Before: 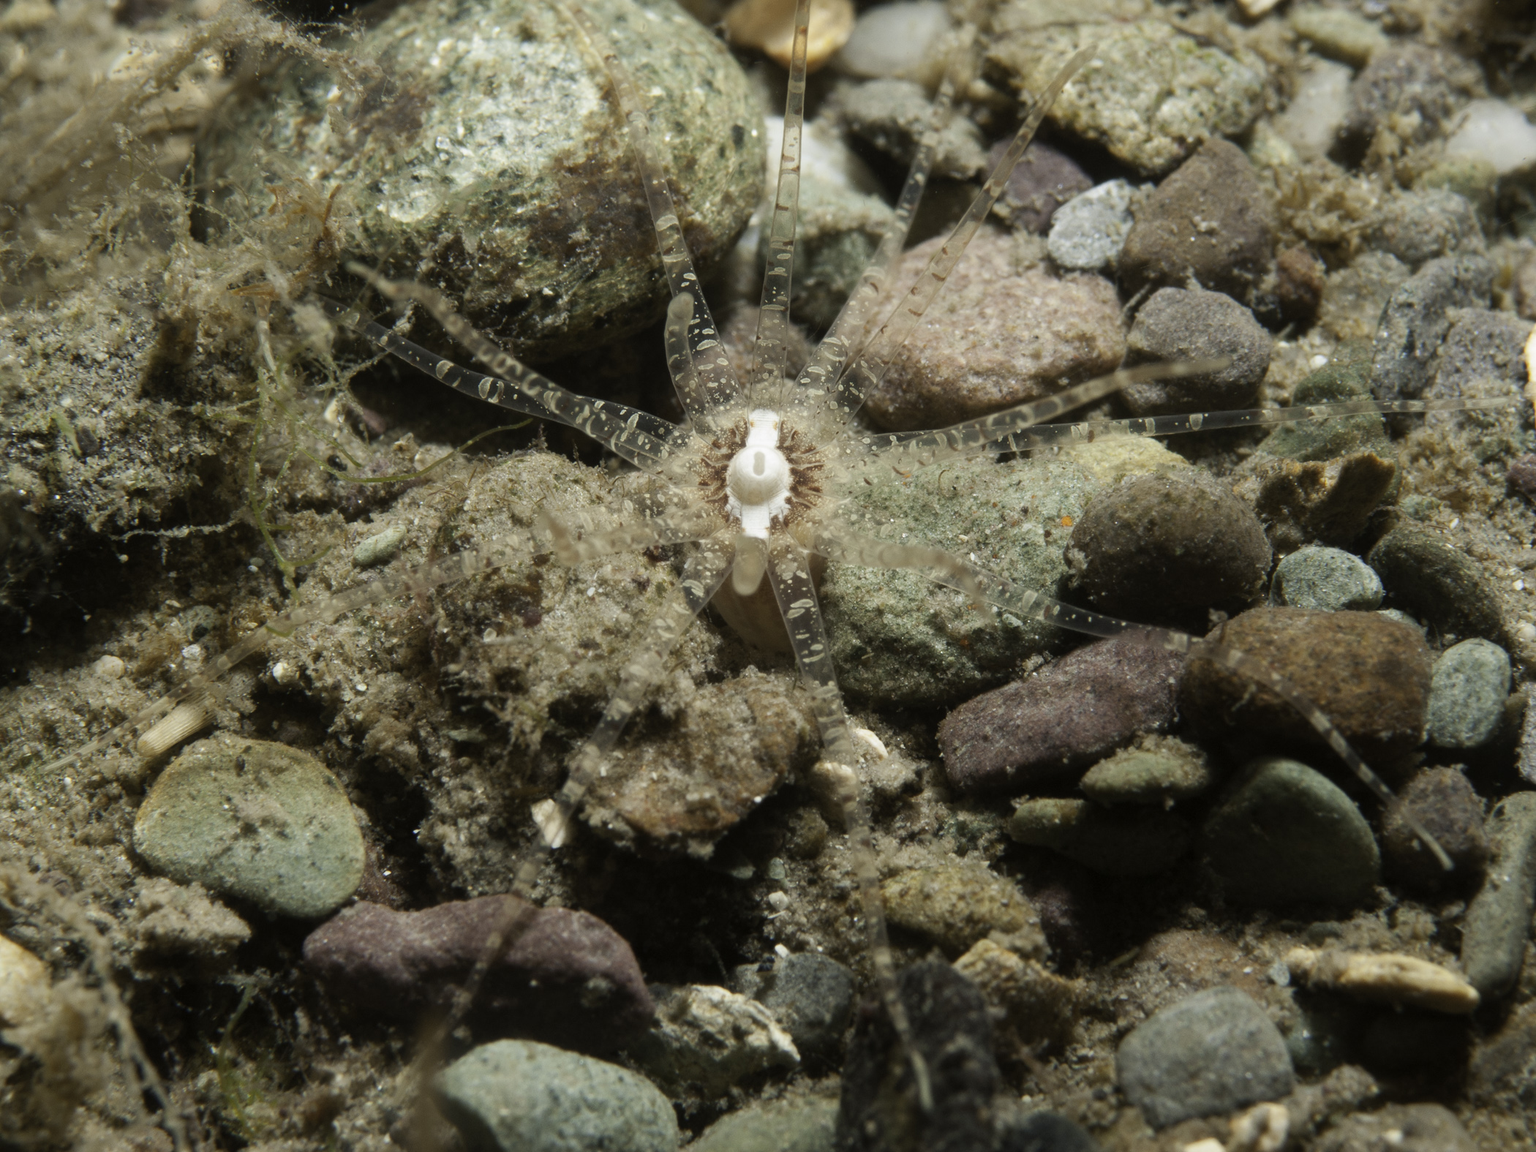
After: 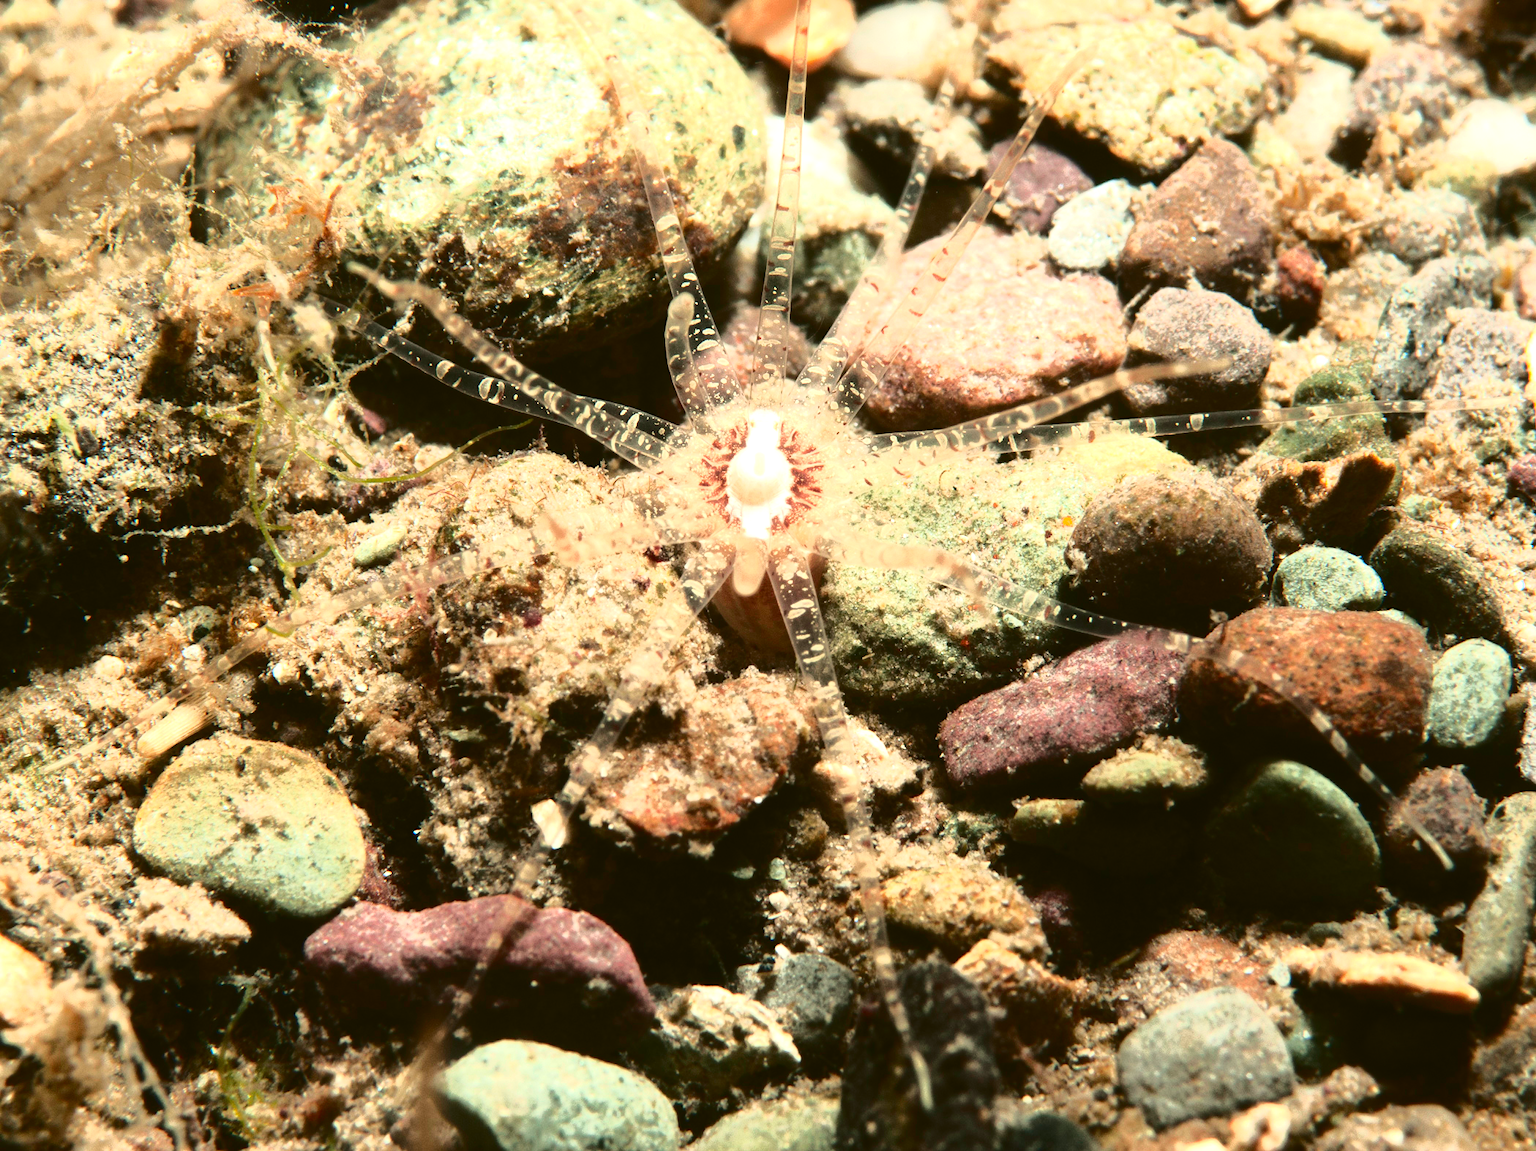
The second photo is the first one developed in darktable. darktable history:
tone curve: curves: ch0 [(0, 0.039) (0.194, 0.159) (0.469, 0.544) (0.693, 0.77) (0.751, 0.871) (1, 1)]; ch1 [(0, 0) (0.508, 0.506) (0.547, 0.563) (0.592, 0.631) (0.715, 0.706) (1, 1)]; ch2 [(0, 0) (0.243, 0.175) (0.362, 0.301) (0.492, 0.515) (0.544, 0.557) (0.595, 0.612) (0.631, 0.641) (1, 1)], color space Lab, independent channels, preserve colors none
tone equalizer: -8 EV -0.75 EV, -7 EV -0.7 EV, -6 EV -0.6 EV, -5 EV -0.4 EV, -3 EV 0.4 EV, -2 EV 0.6 EV, -1 EV 0.7 EV, +0 EV 0.75 EV, edges refinement/feathering 500, mask exposure compensation -1.57 EV, preserve details no
color correction: highlights a* 3.22, highlights b* 1.93, saturation 1.19
exposure: exposure 0.217 EV, compensate highlight preservation false
